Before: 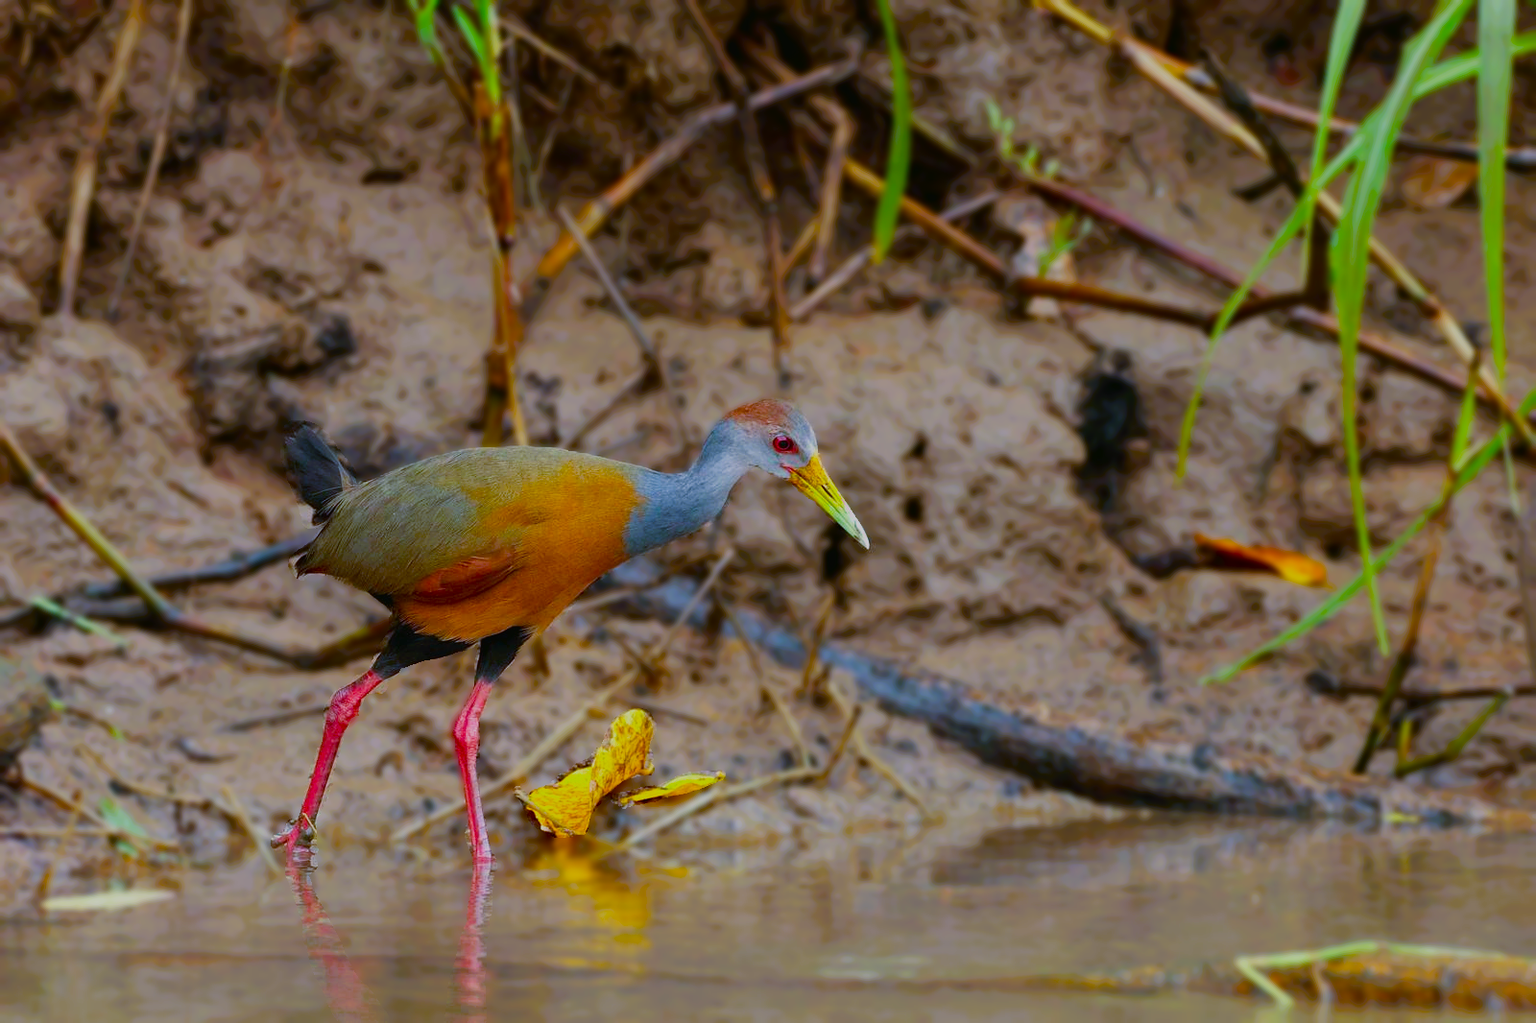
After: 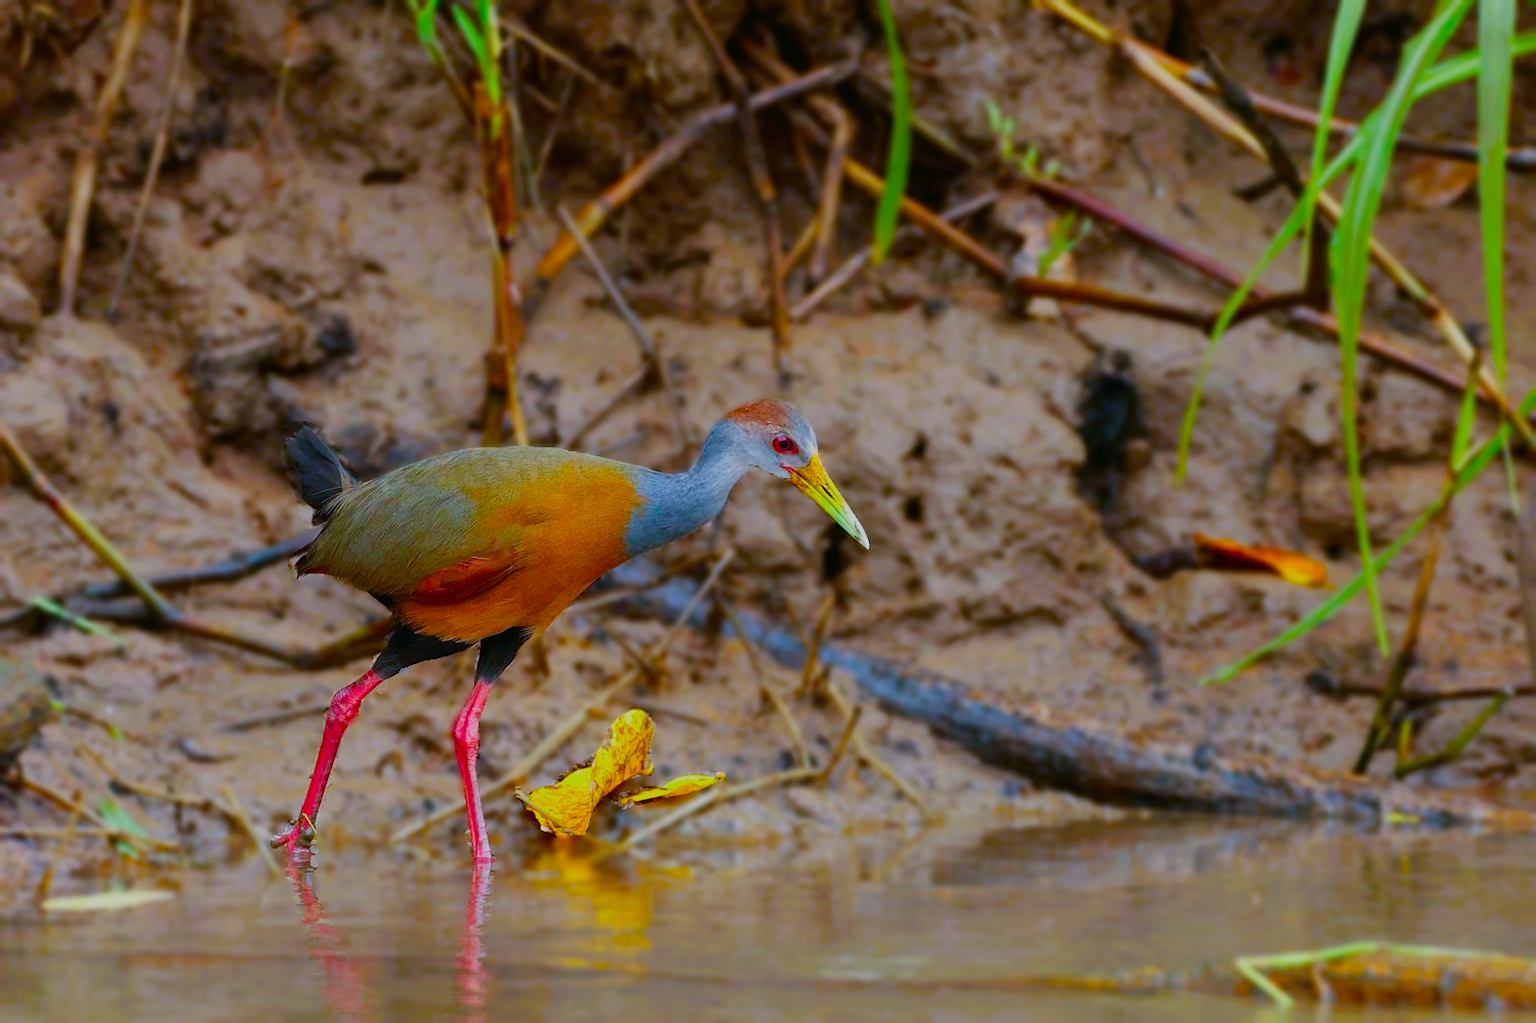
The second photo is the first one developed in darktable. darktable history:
contrast brightness saturation: contrast 0.04, saturation 0.16
exposure: compensate highlight preservation false
